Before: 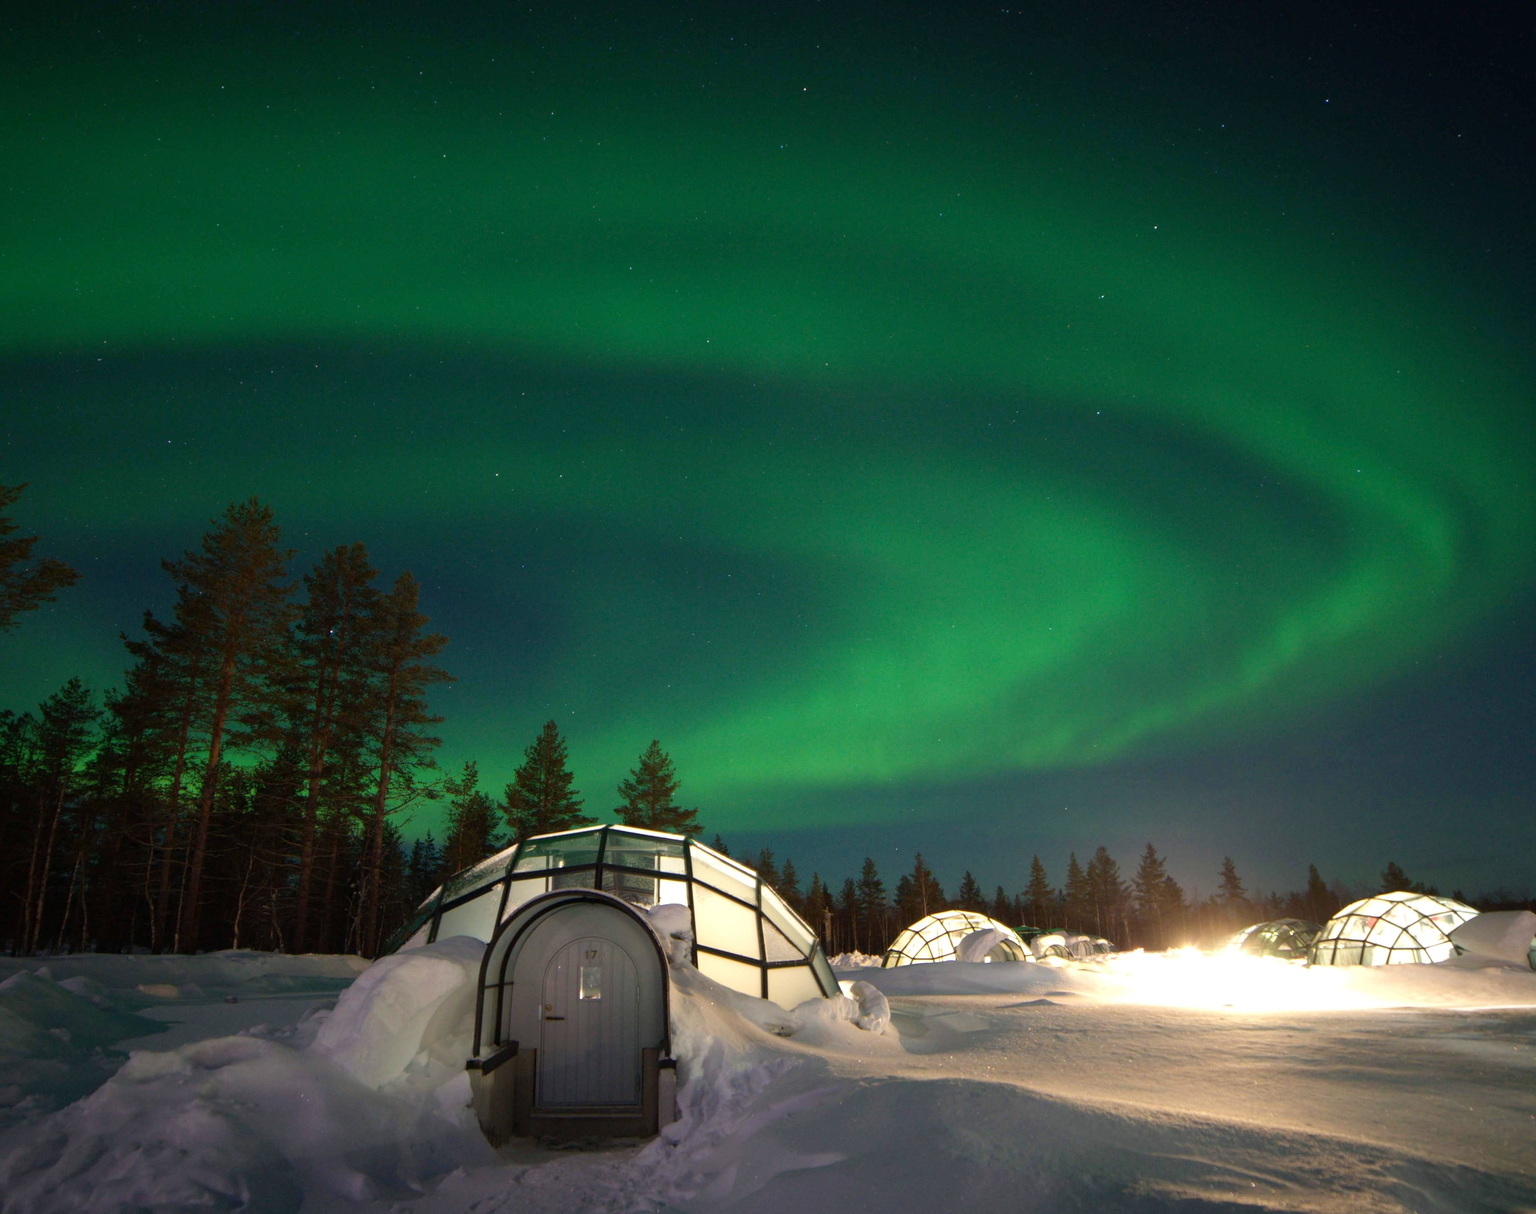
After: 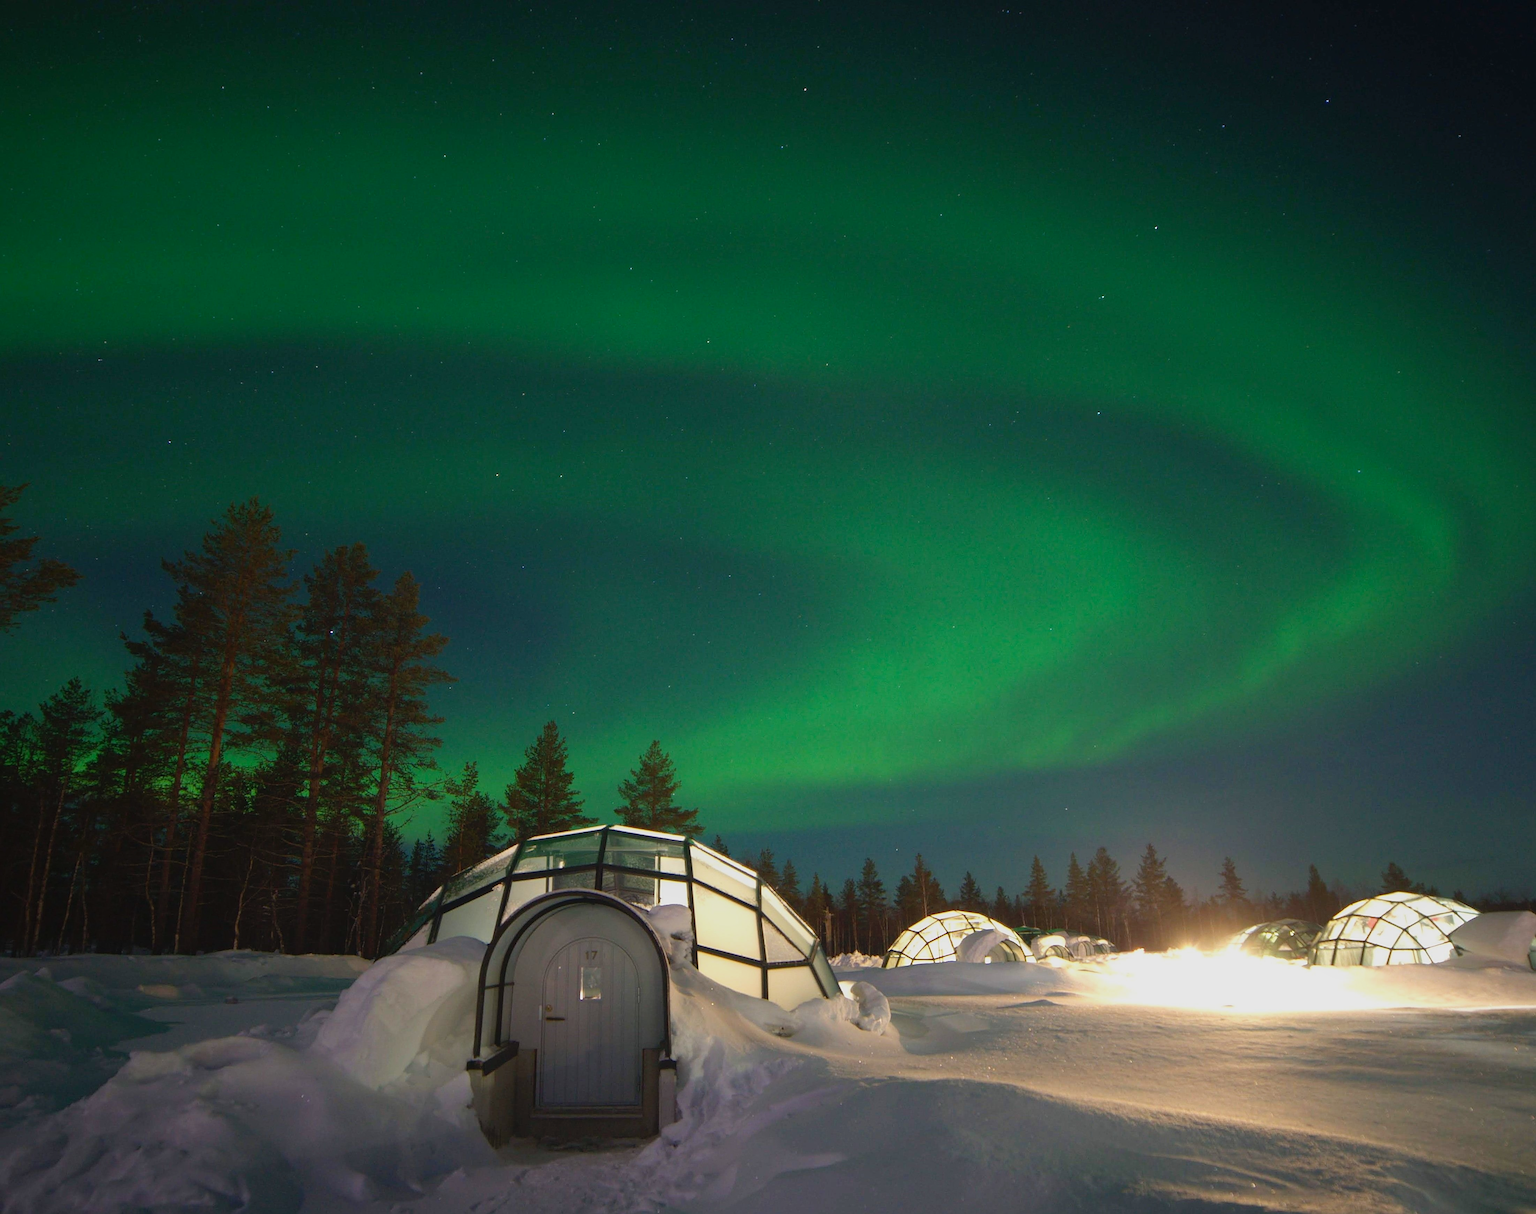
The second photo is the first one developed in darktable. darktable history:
local contrast: highlights 68%, shadows 68%, detail 82%, midtone range 0.325
sharpen: on, module defaults
